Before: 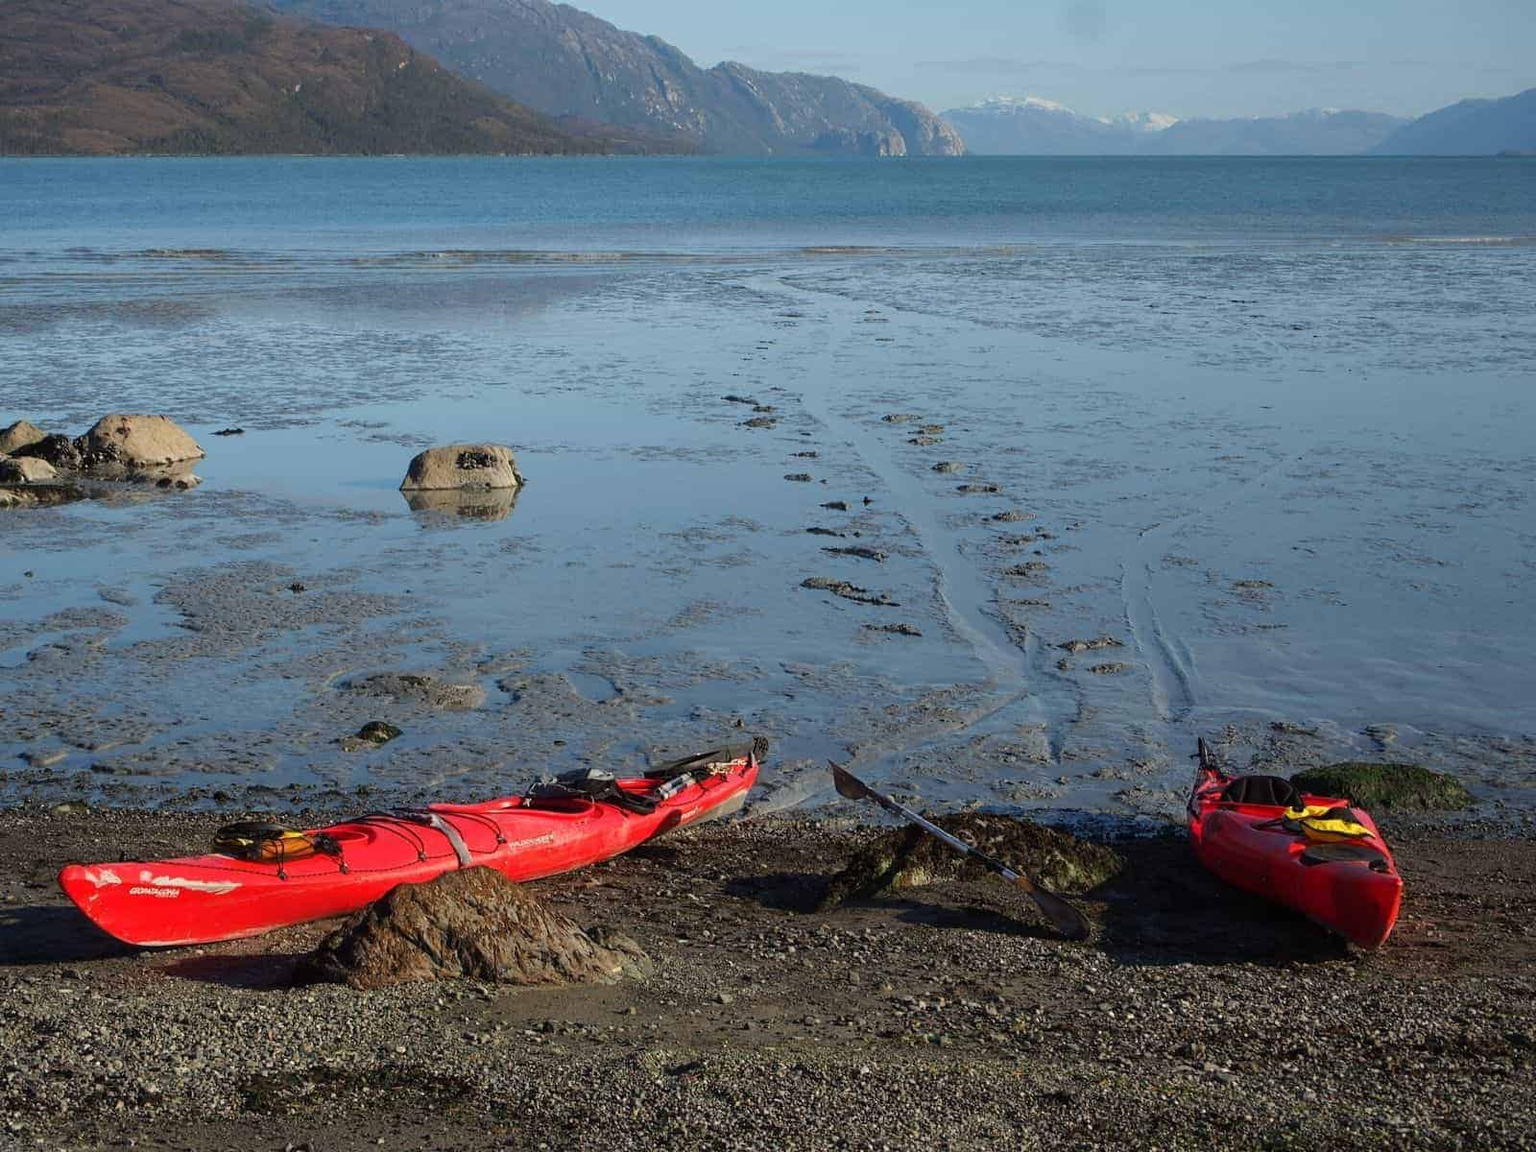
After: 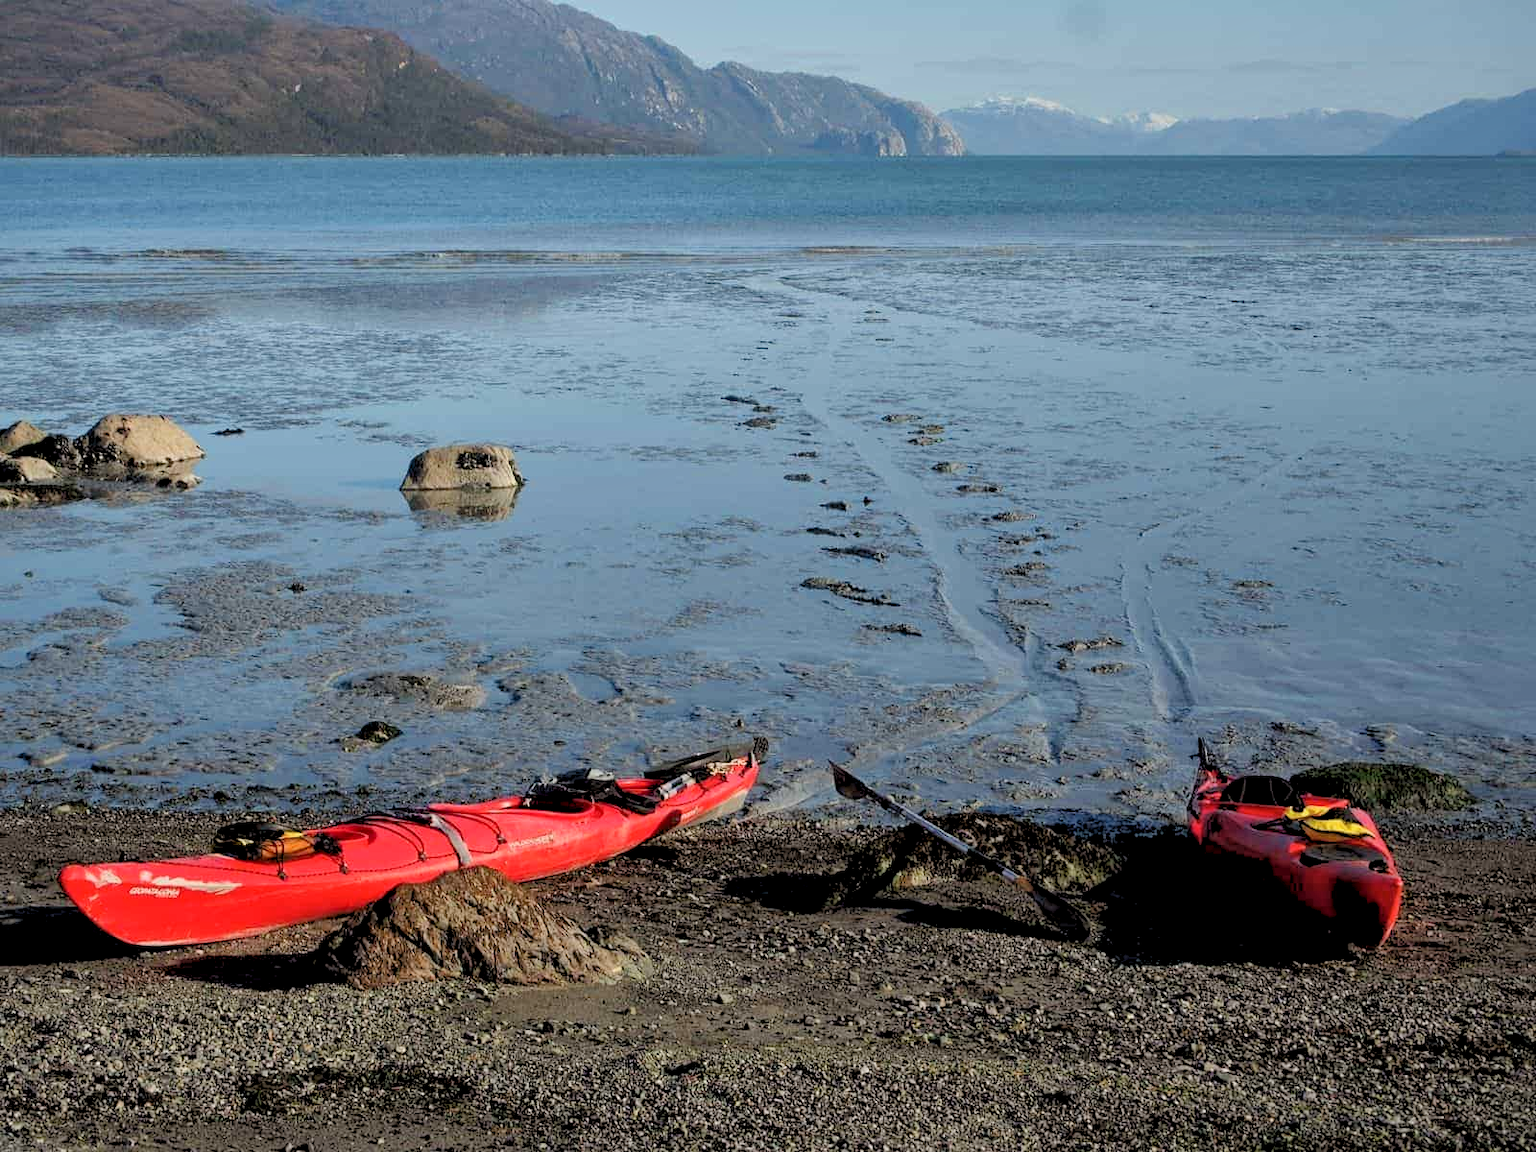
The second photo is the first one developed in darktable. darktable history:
rgb levels: preserve colors sum RGB, levels [[0.038, 0.433, 0.934], [0, 0.5, 1], [0, 0.5, 1]]
local contrast: mode bilateral grid, contrast 20, coarseness 50, detail 148%, midtone range 0.2
base curve: curves: ch0 [(0, 0) (0.297, 0.298) (1, 1)], preserve colors none
